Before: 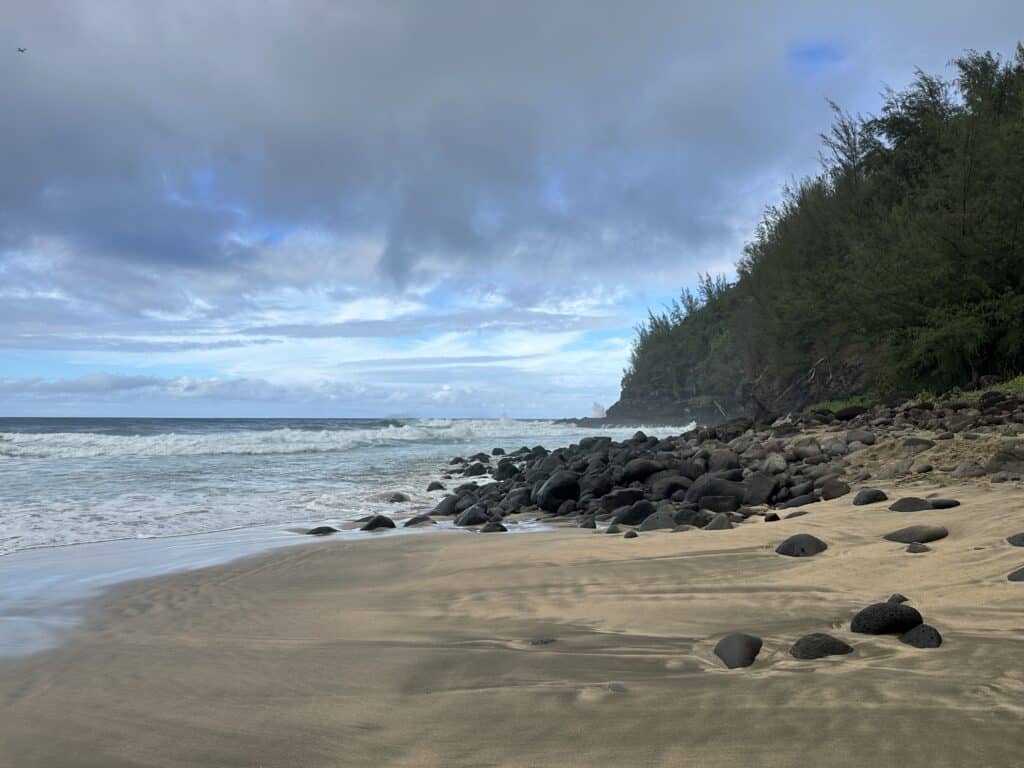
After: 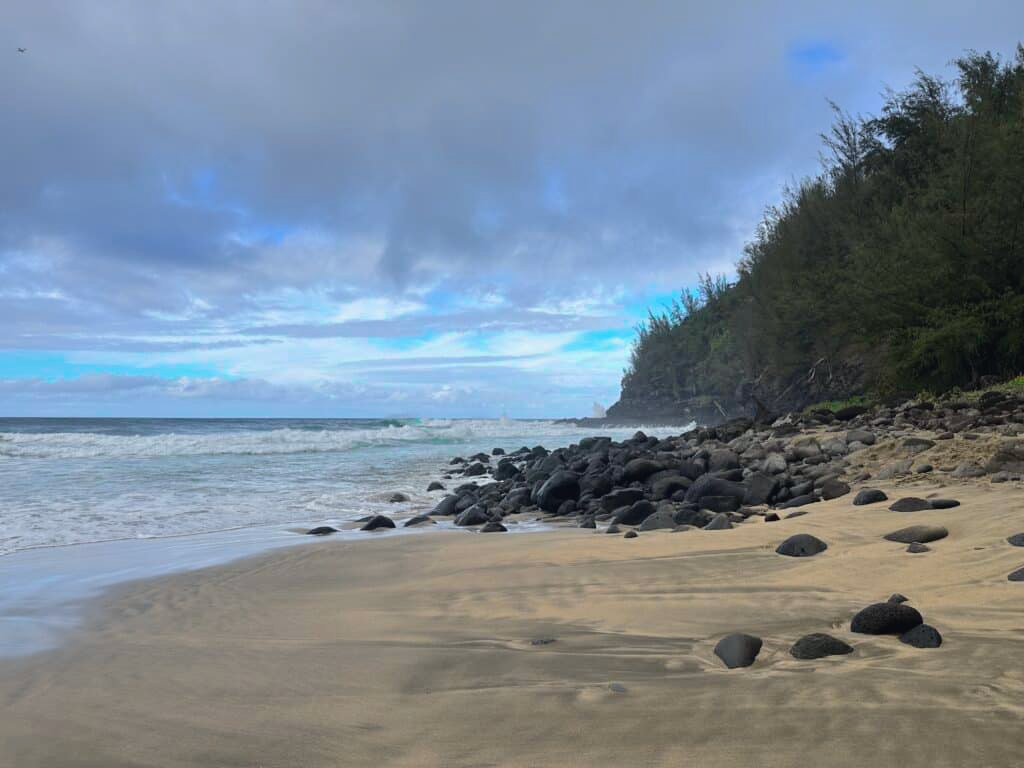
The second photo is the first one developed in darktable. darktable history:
tone curve: curves: ch0 [(0, 0.026) (0.175, 0.178) (0.463, 0.502) (0.796, 0.764) (1, 0.961)]; ch1 [(0, 0) (0.437, 0.398) (0.469, 0.472) (0.505, 0.504) (0.553, 0.552) (1, 1)]; ch2 [(0, 0) (0.505, 0.495) (0.579, 0.579) (1, 1)], color space Lab, independent channels, preserve colors none
